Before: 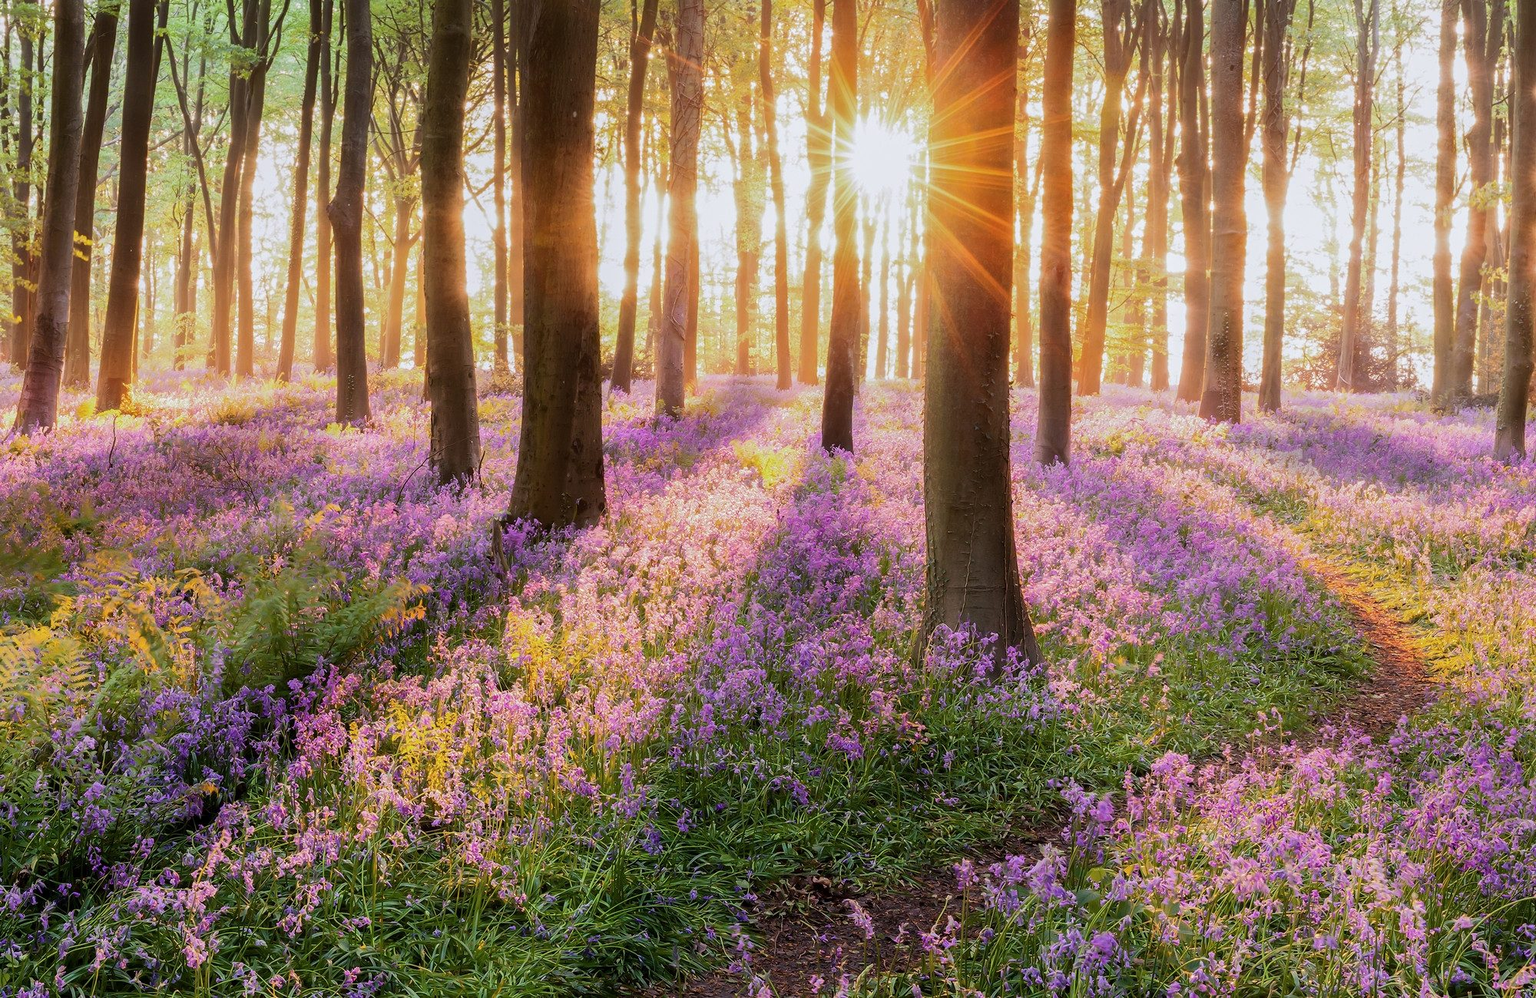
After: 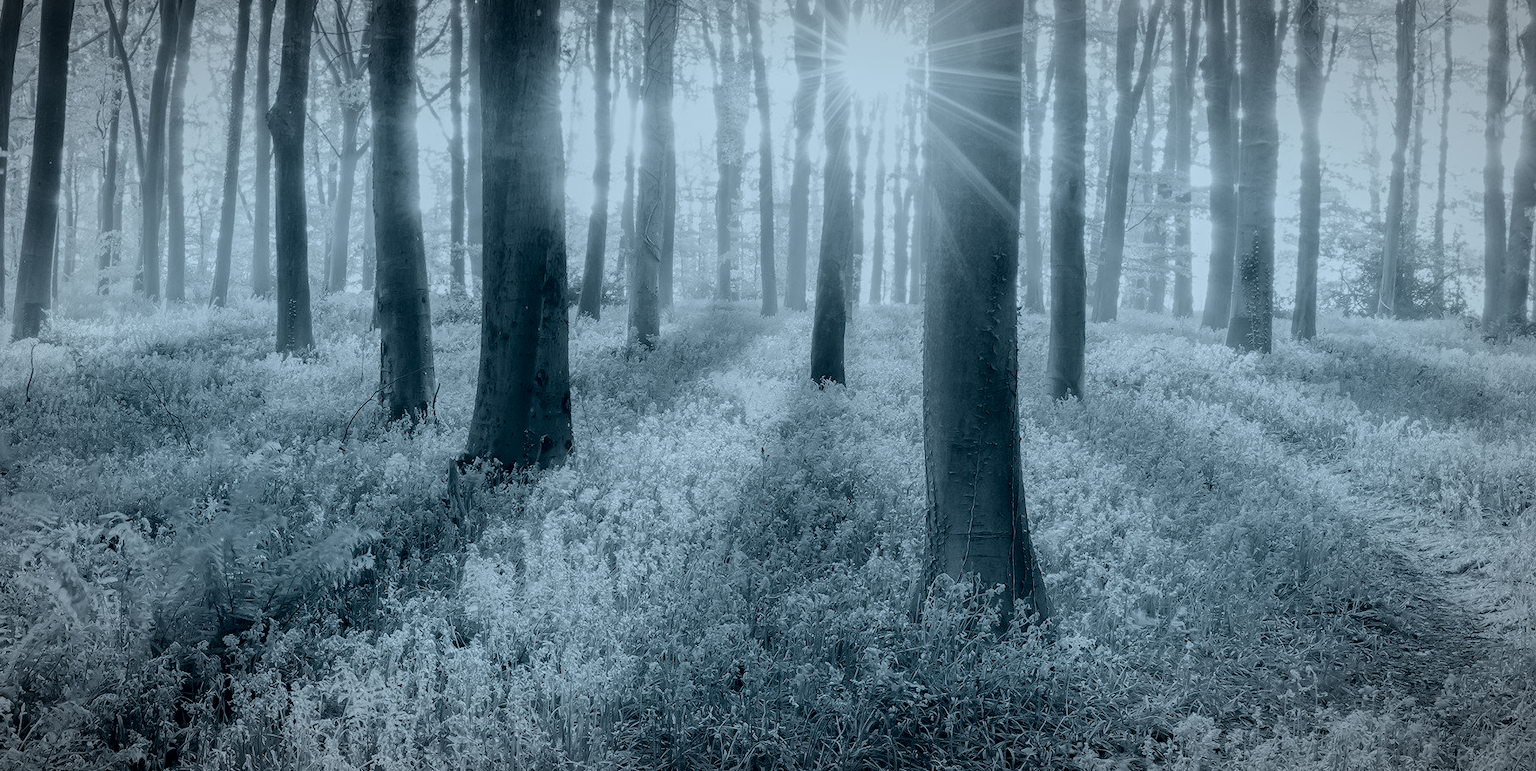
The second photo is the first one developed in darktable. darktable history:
vignetting: fall-off radius 70%, automatic ratio true
tone curve: curves: ch0 [(0, 0.023) (0.132, 0.075) (0.241, 0.178) (0.487, 0.491) (0.782, 0.8) (1, 0.989)]; ch1 [(0, 0) (0.396, 0.369) (0.467, 0.454) (0.498, 0.5) (0.518, 0.517) (0.57, 0.586) (0.619, 0.663) (0.692, 0.744) (1, 1)]; ch2 [(0, 0) (0.427, 0.416) (0.483, 0.481) (0.503, 0.503) (0.526, 0.527) (0.563, 0.573) (0.632, 0.667) (0.705, 0.737) (0.985, 0.966)], color space Lab, independent channels
crop: left 5.596%, top 10.314%, right 3.534%, bottom 19.395%
white balance: red 0.925, blue 1.046
colorize: hue 194.4°, saturation 29%, source mix 61.75%, lightness 3.98%, version 1
exposure: exposure 2.003 EV, compensate highlight preservation false
contrast brightness saturation: contrast 0.01, saturation -0.05
